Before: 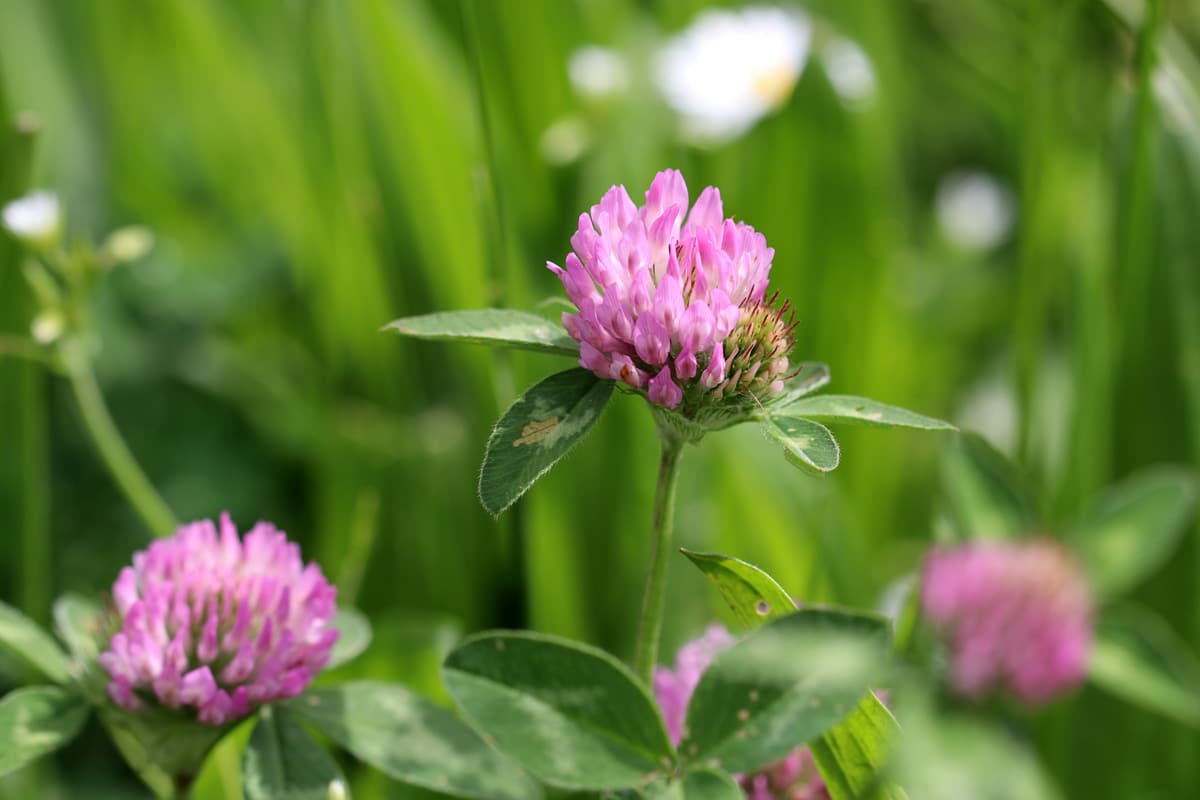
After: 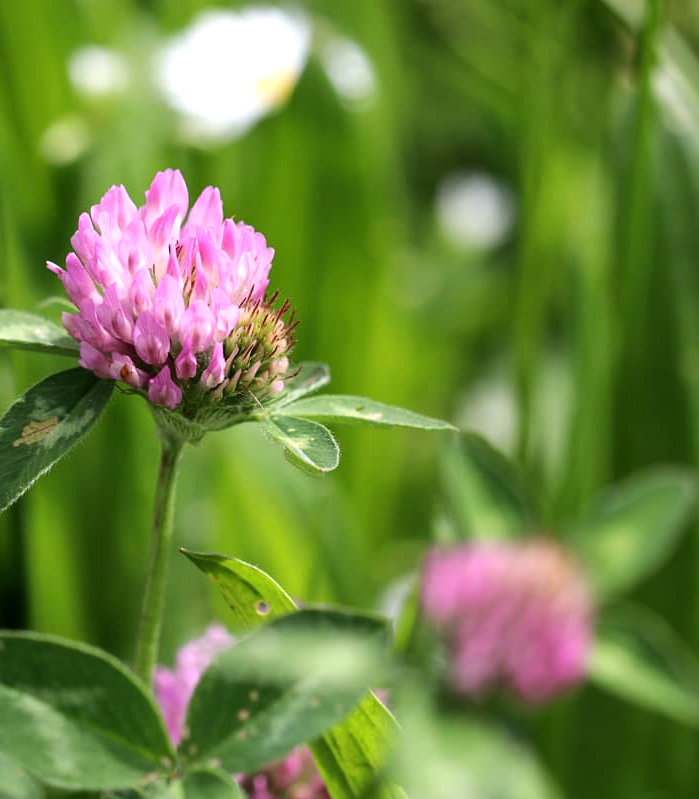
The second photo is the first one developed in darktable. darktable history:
crop: left 41.728%
tone equalizer: -8 EV -0.422 EV, -7 EV -0.357 EV, -6 EV -0.356 EV, -5 EV -0.235 EV, -3 EV 0.216 EV, -2 EV 0.304 EV, -1 EV 0.415 EV, +0 EV 0.418 EV, edges refinement/feathering 500, mask exposure compensation -1.57 EV, preserve details no
